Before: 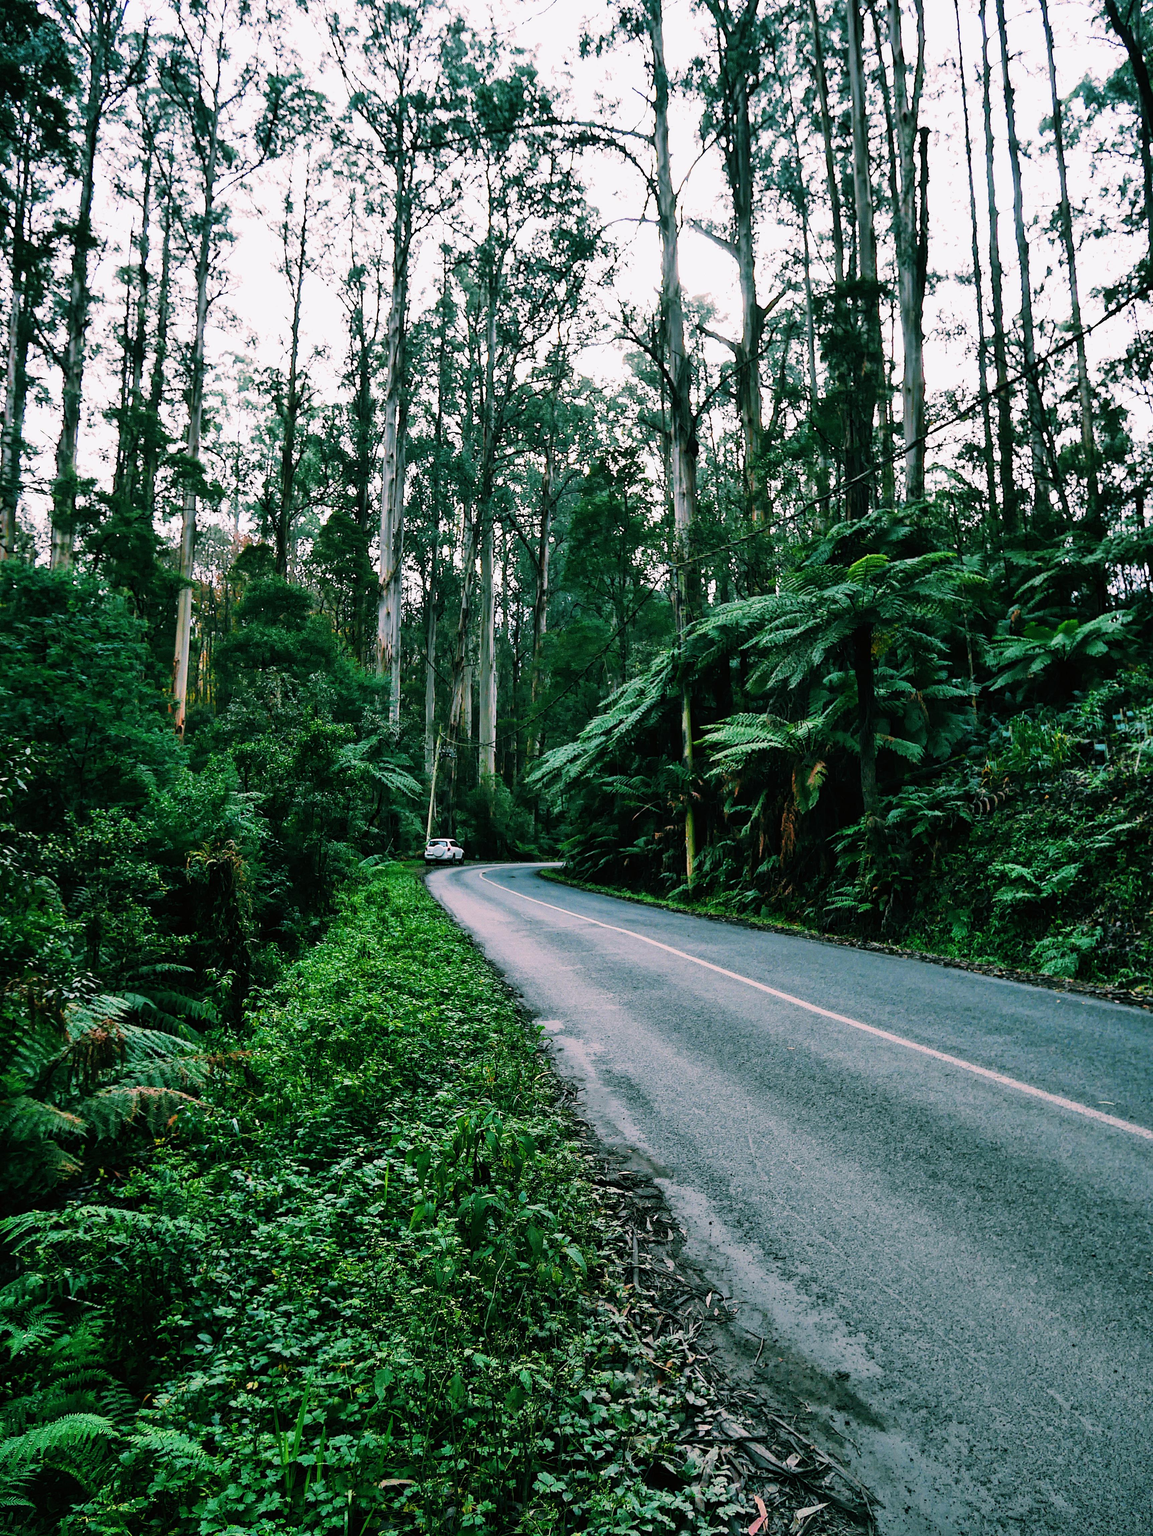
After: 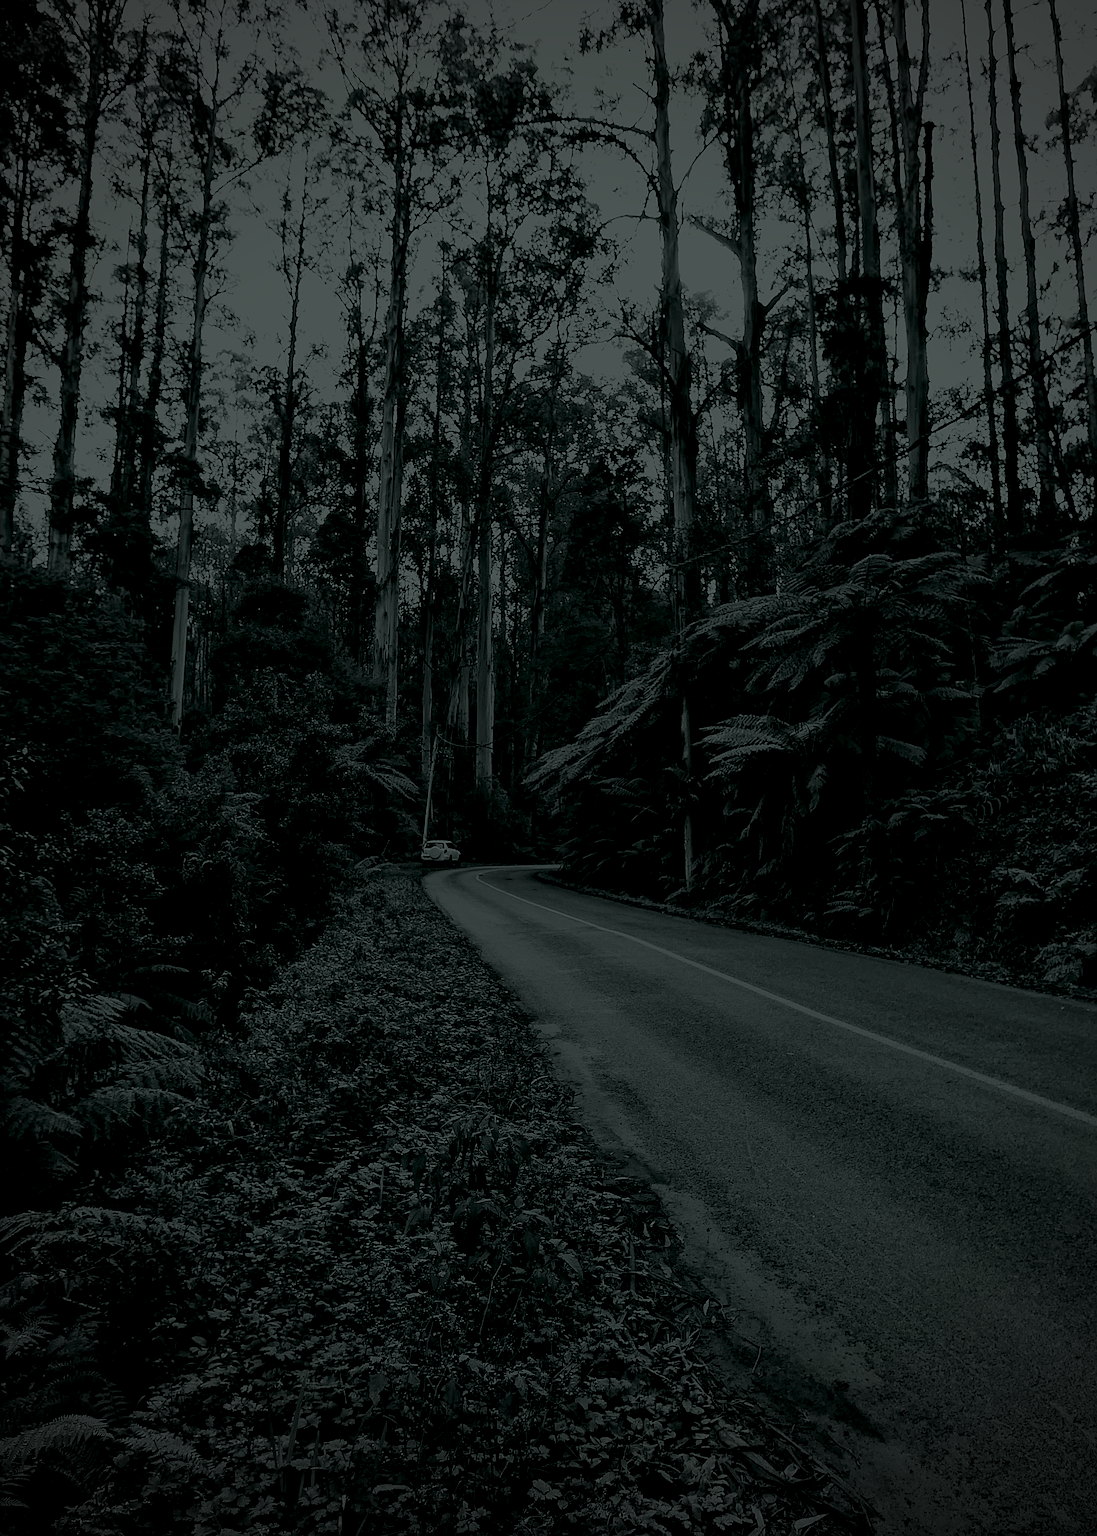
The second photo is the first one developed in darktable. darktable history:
colorize: hue 90°, saturation 19%, lightness 1.59%, version 1
exposure: black level correction -0.025, exposure -0.117 EV, compensate highlight preservation false
sharpen: radius 2.767
color balance rgb: shadows lift › hue 87.51°, highlights gain › chroma 0.68%, highlights gain › hue 55.1°, global offset › chroma 0.13%, global offset › hue 253.66°, linear chroma grading › global chroma 0.5%, perceptual saturation grading › global saturation 16.38%
crop and rotate: right 5.167%
rotate and perspective: rotation 0.192°, lens shift (horizontal) -0.015, crop left 0.005, crop right 0.996, crop top 0.006, crop bottom 0.99
rgb levels: mode RGB, independent channels, levels [[0, 0.5, 1], [0, 0.521, 1], [0, 0.536, 1]]
vignetting: fall-off start 71.74%
